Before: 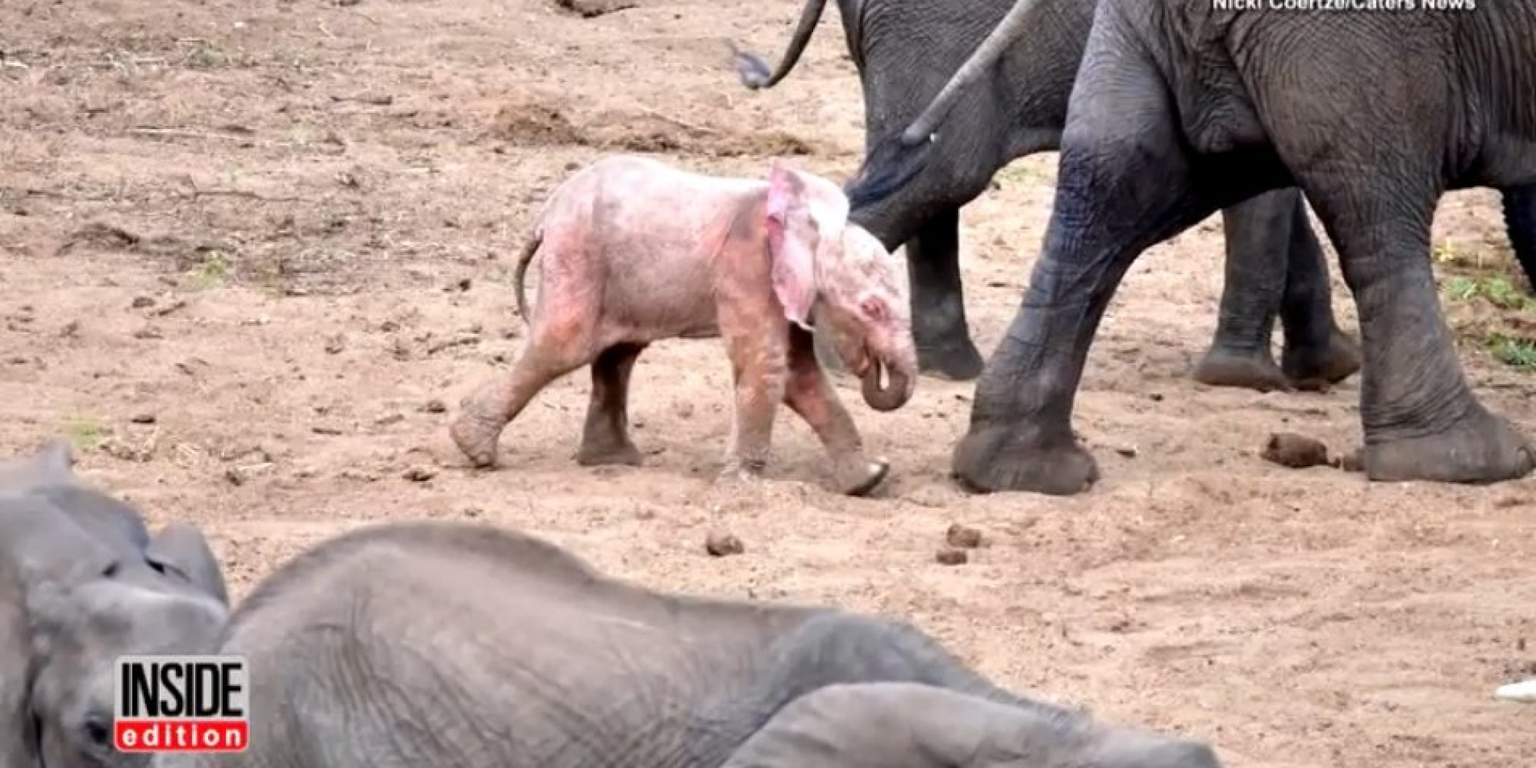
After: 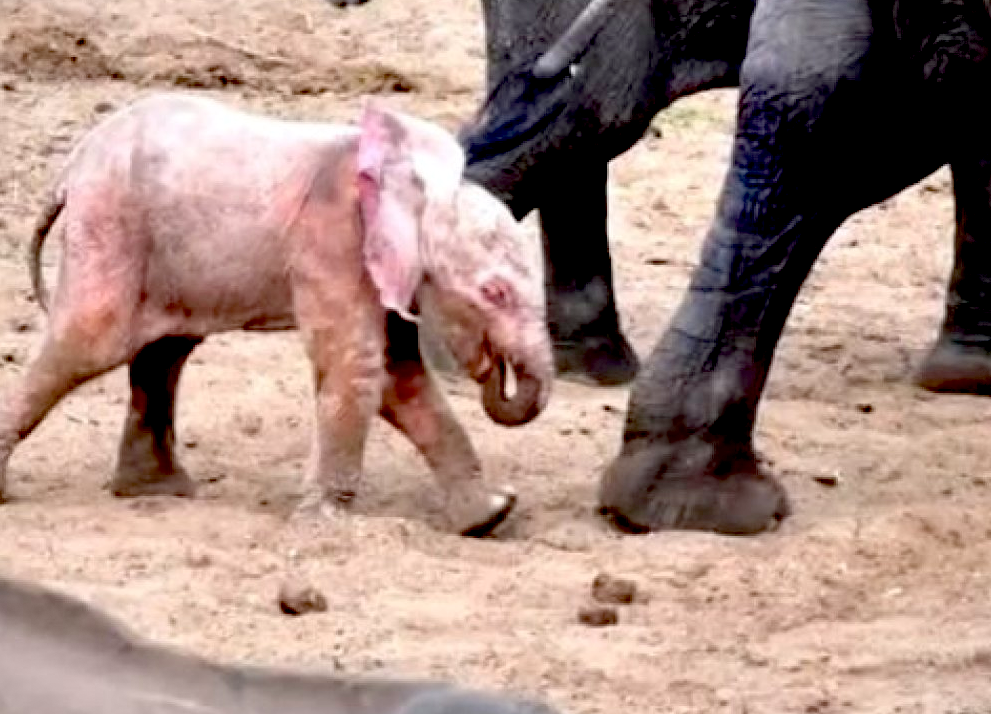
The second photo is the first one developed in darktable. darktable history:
vignetting: fall-off start 97.28%, fall-off radius 79%, brightness -0.462, saturation -0.3, width/height ratio 1.114, dithering 8-bit output, unbound false
exposure: black level correction 0.047, exposure 0.013 EV, compensate highlight preservation false
crop: left 32.075%, top 10.976%, right 18.355%, bottom 17.596%
